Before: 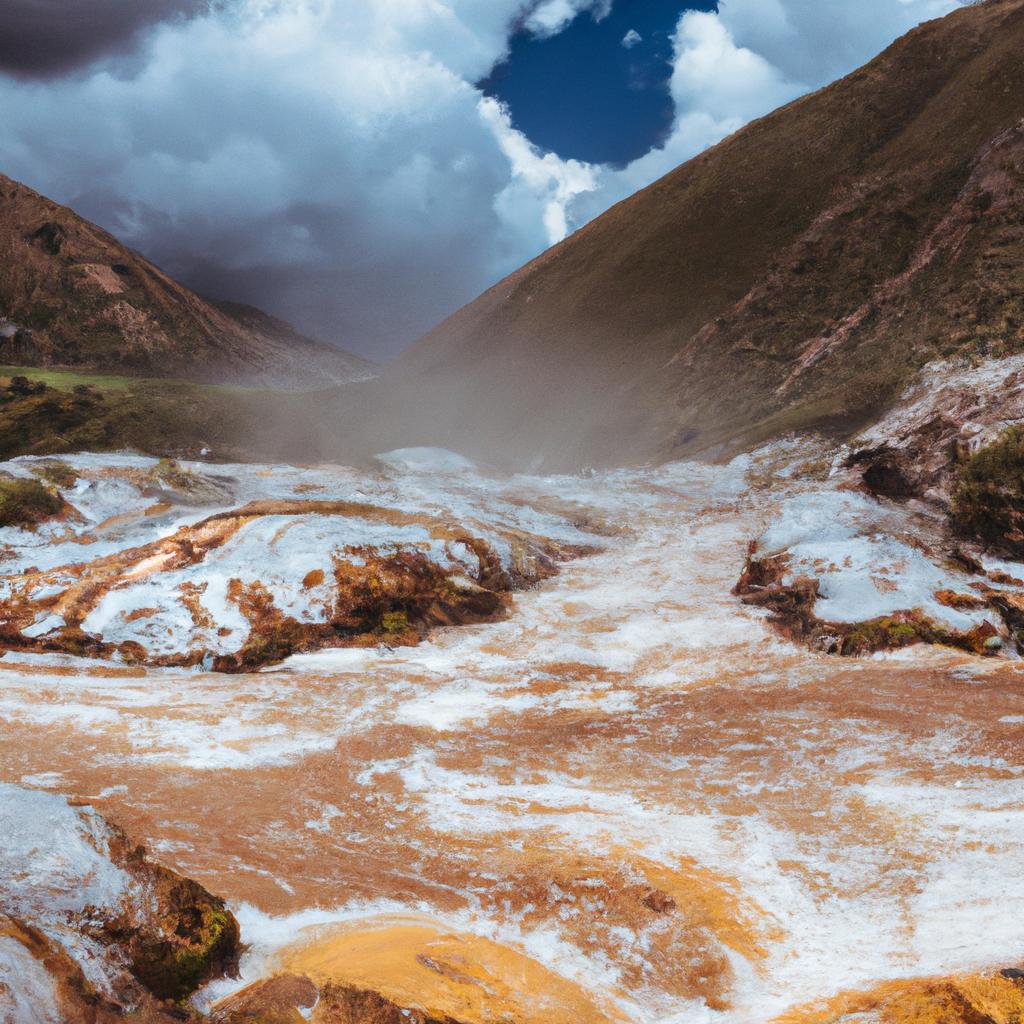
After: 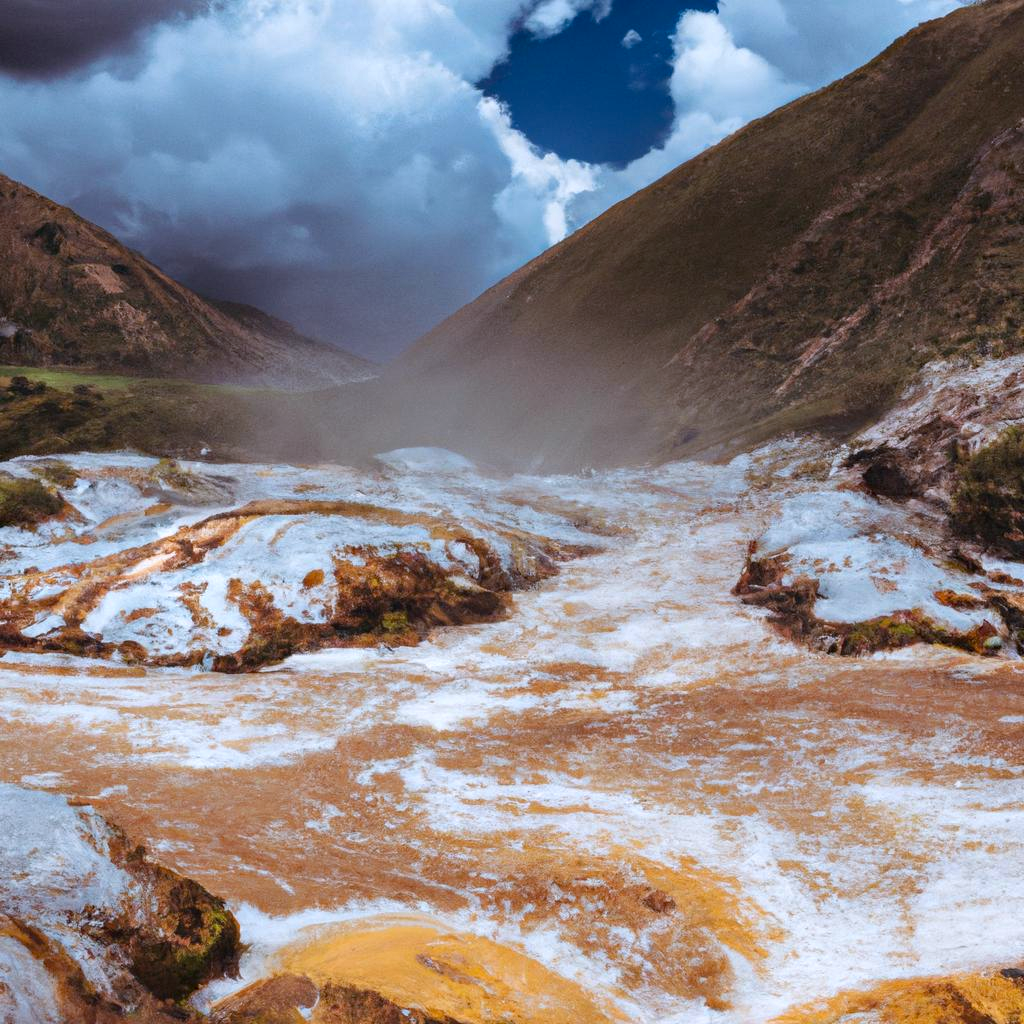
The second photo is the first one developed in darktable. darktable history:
haze removal: compatibility mode true, adaptive false
white balance: red 0.984, blue 1.059
